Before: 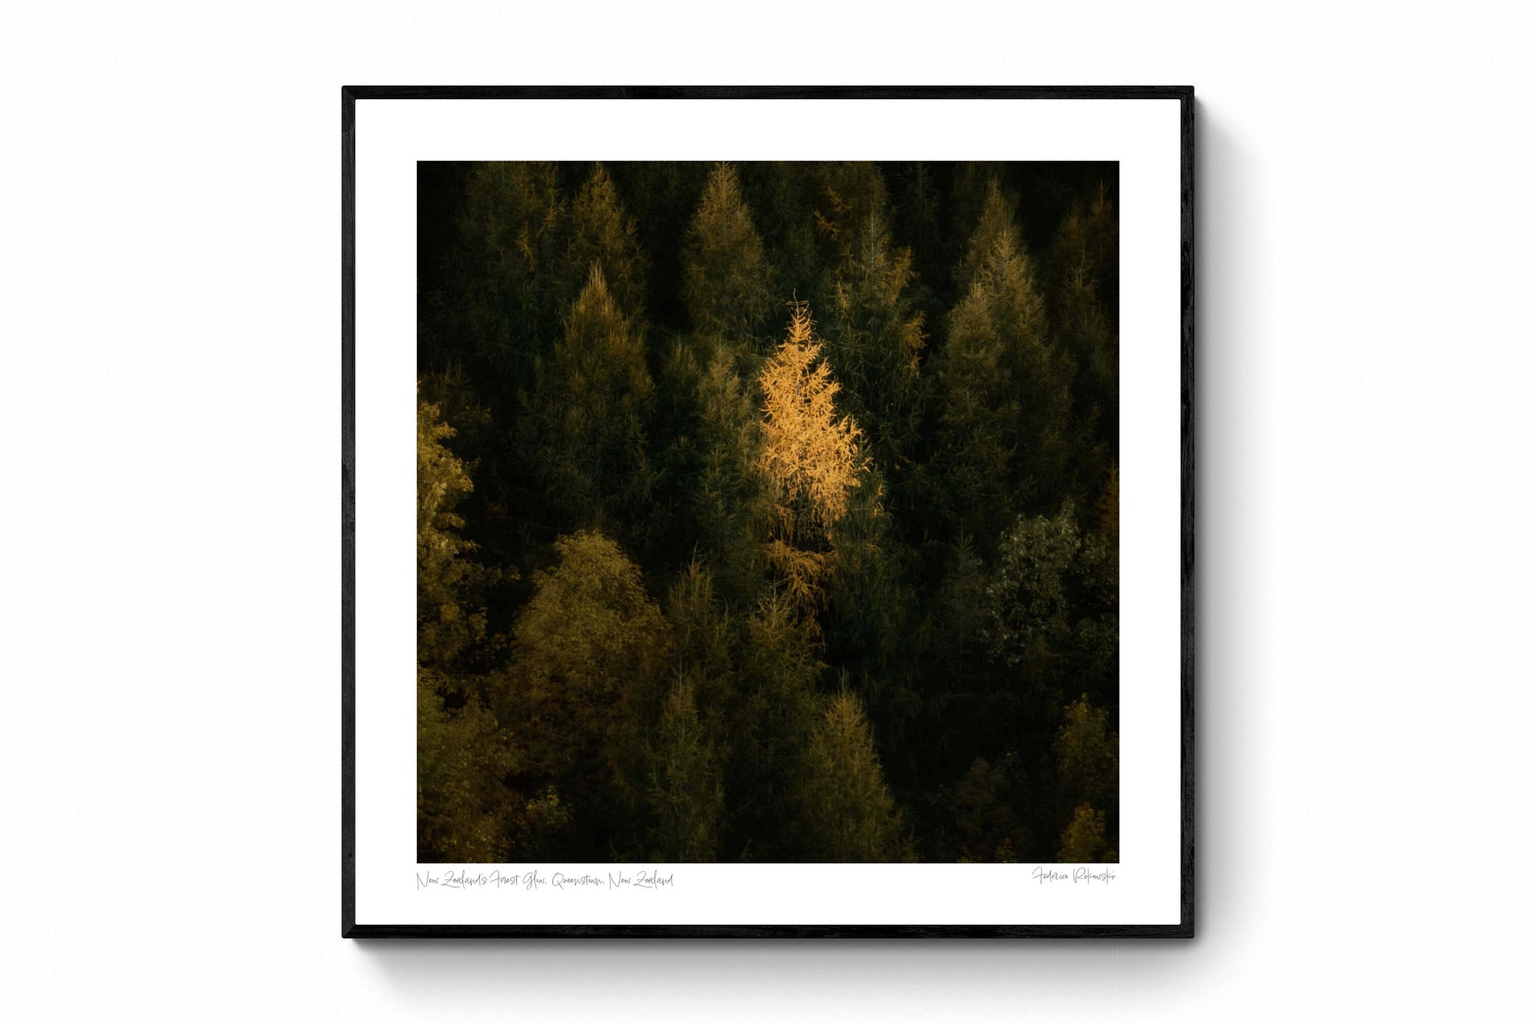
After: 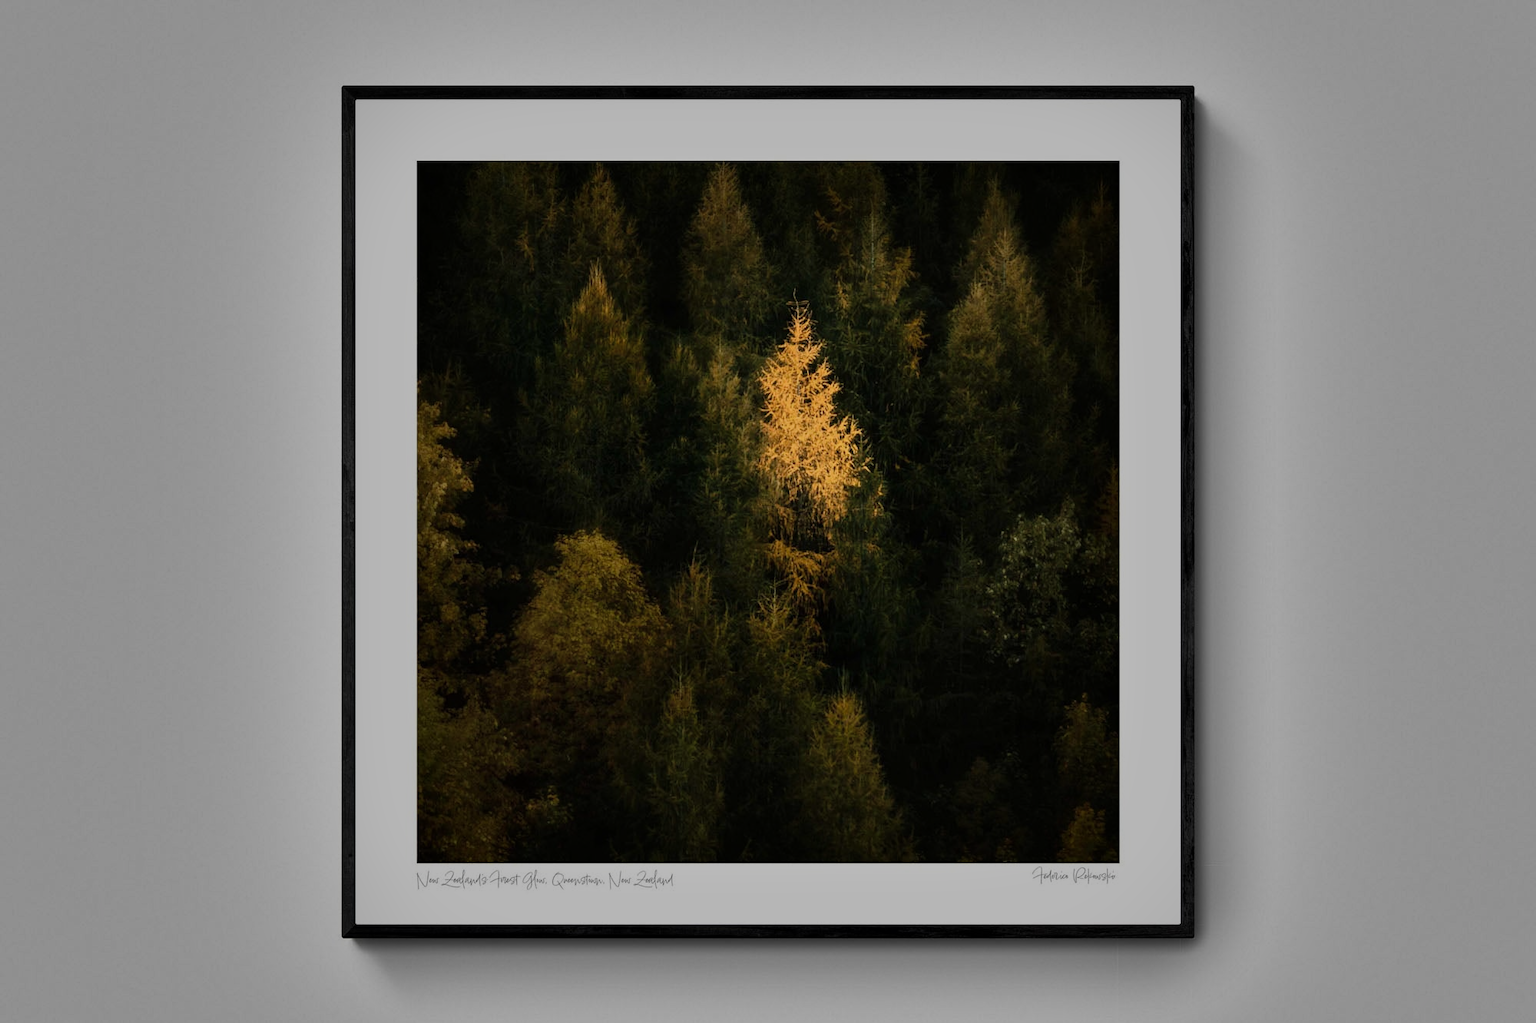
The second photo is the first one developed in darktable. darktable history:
exposure: exposure -0.968 EV, compensate exposure bias true, compensate highlight preservation false
shadows and highlights: white point adjustment -3.75, highlights -63.32, soften with gaussian
